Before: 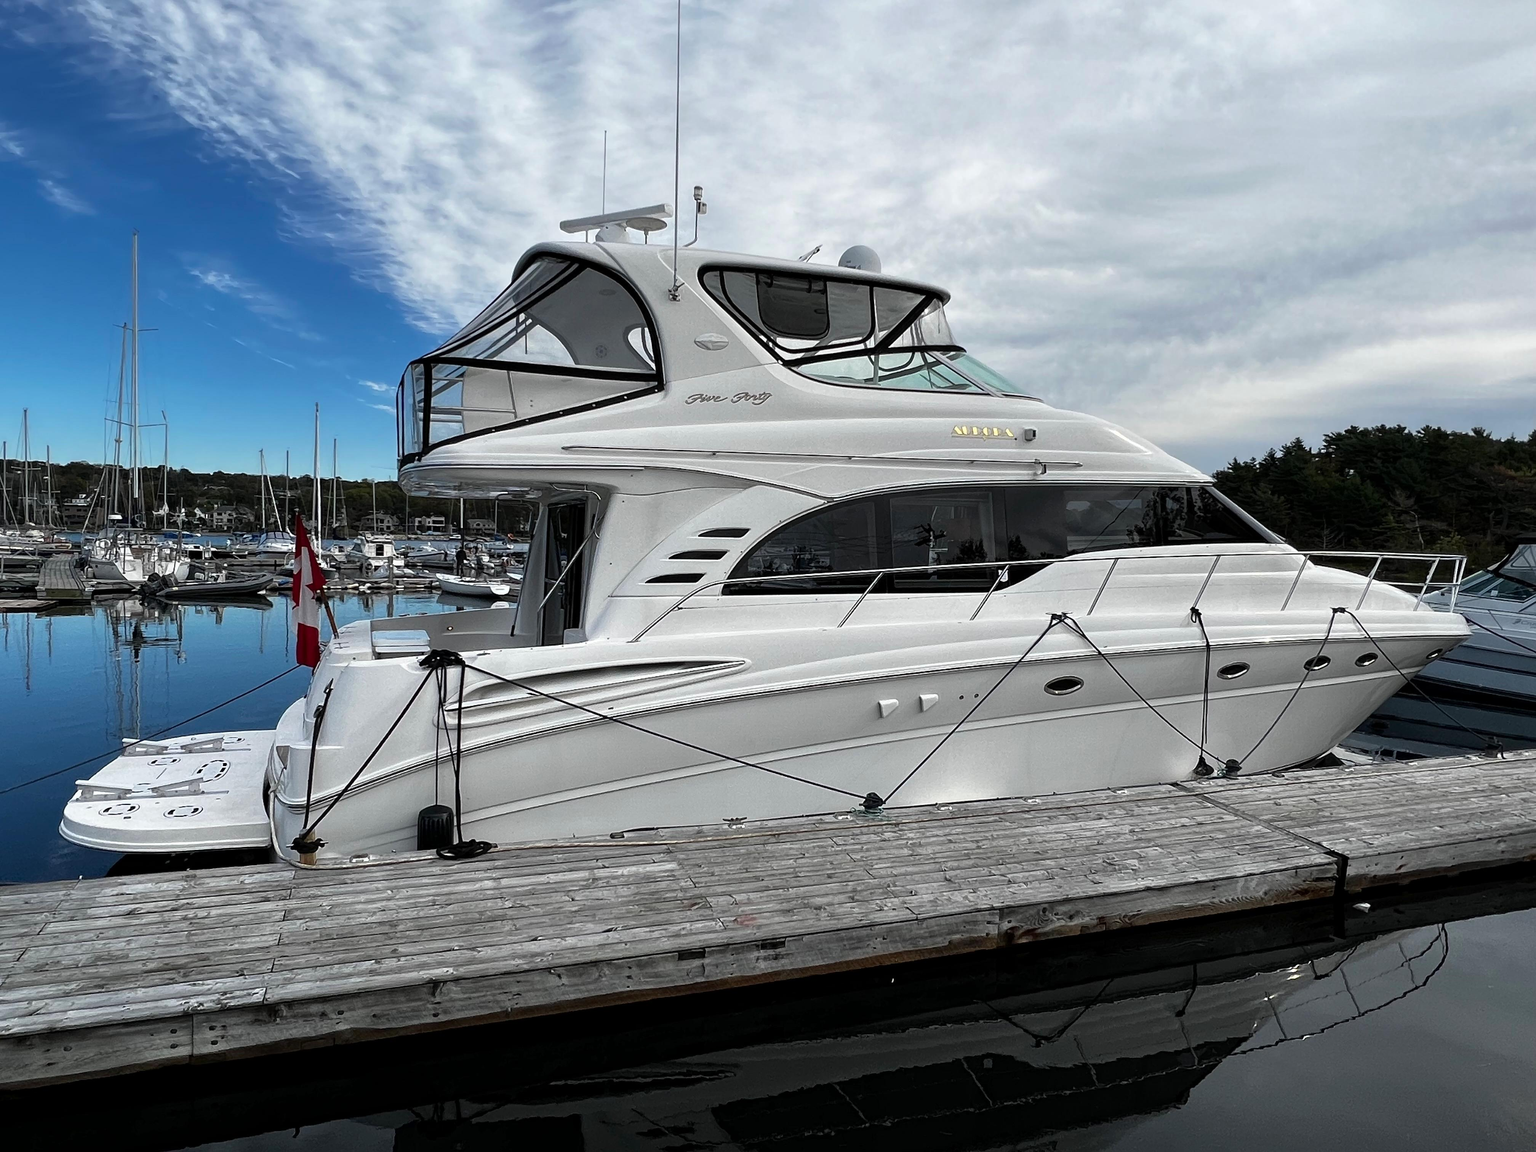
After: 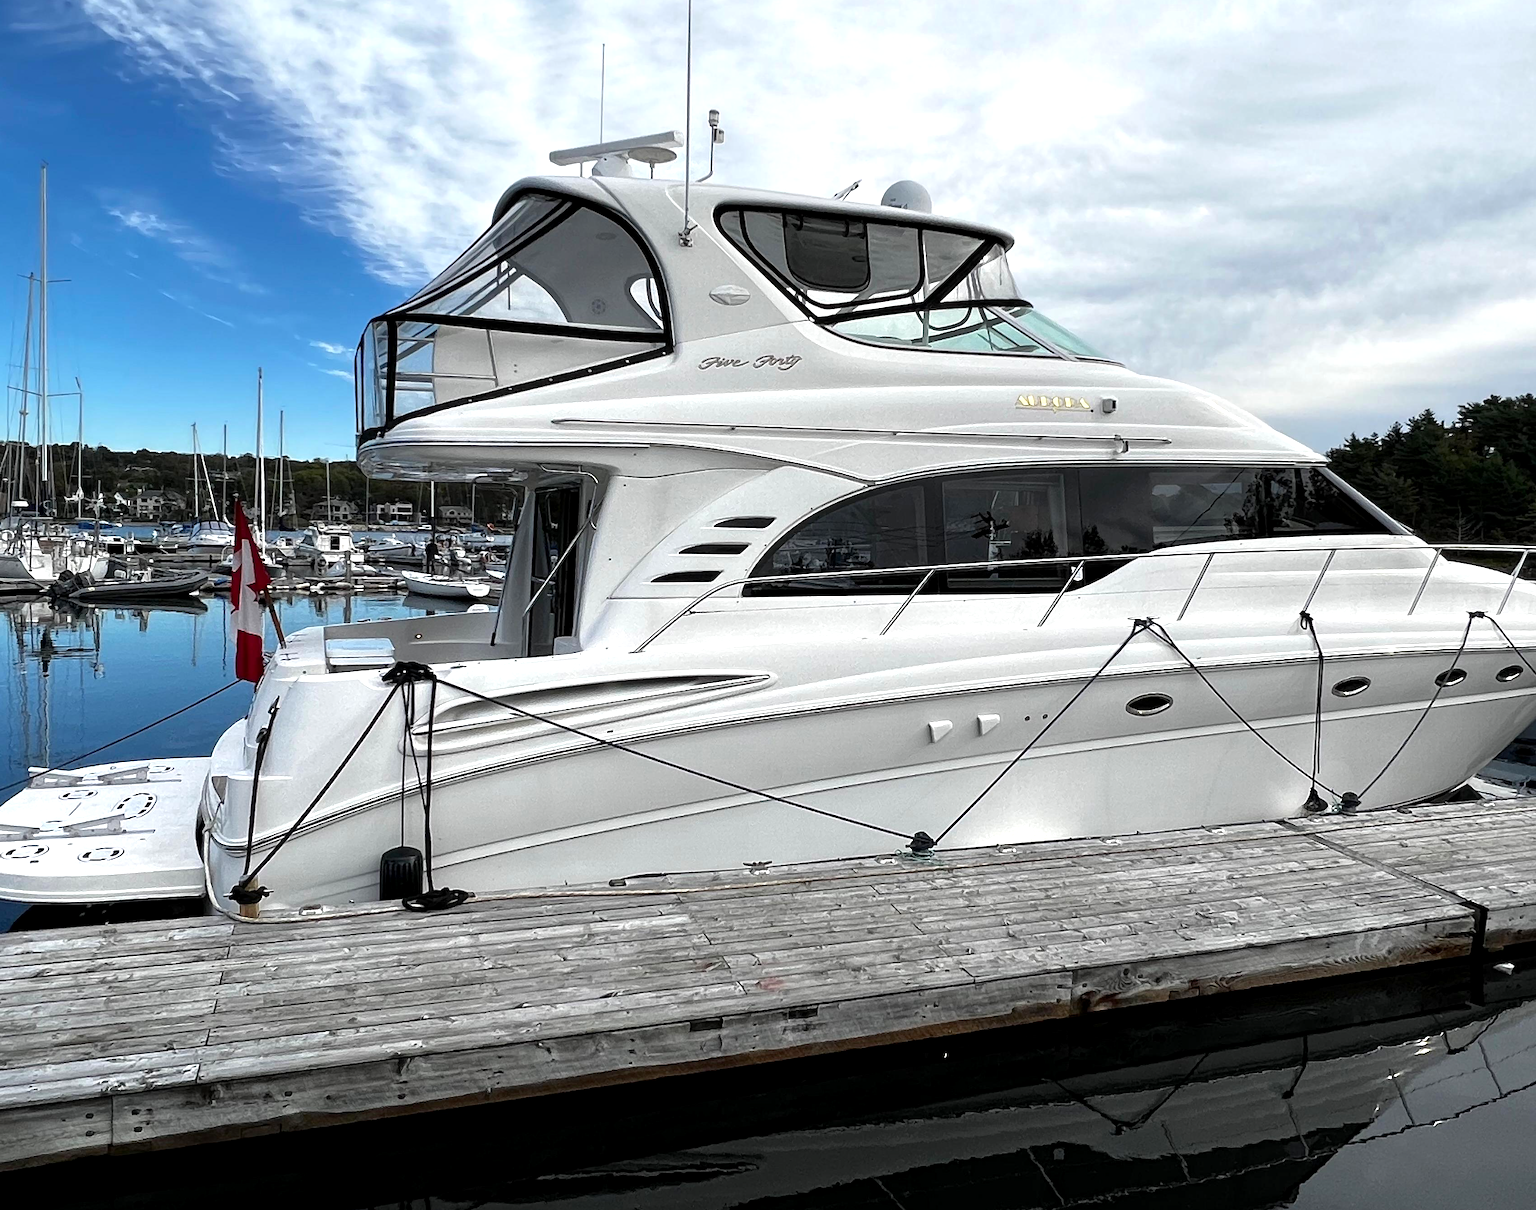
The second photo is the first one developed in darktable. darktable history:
crop: left 6.446%, top 8.188%, right 9.538%, bottom 3.548%
exposure: black level correction 0.001, exposure 0.5 EV, compensate exposure bias true, compensate highlight preservation false
